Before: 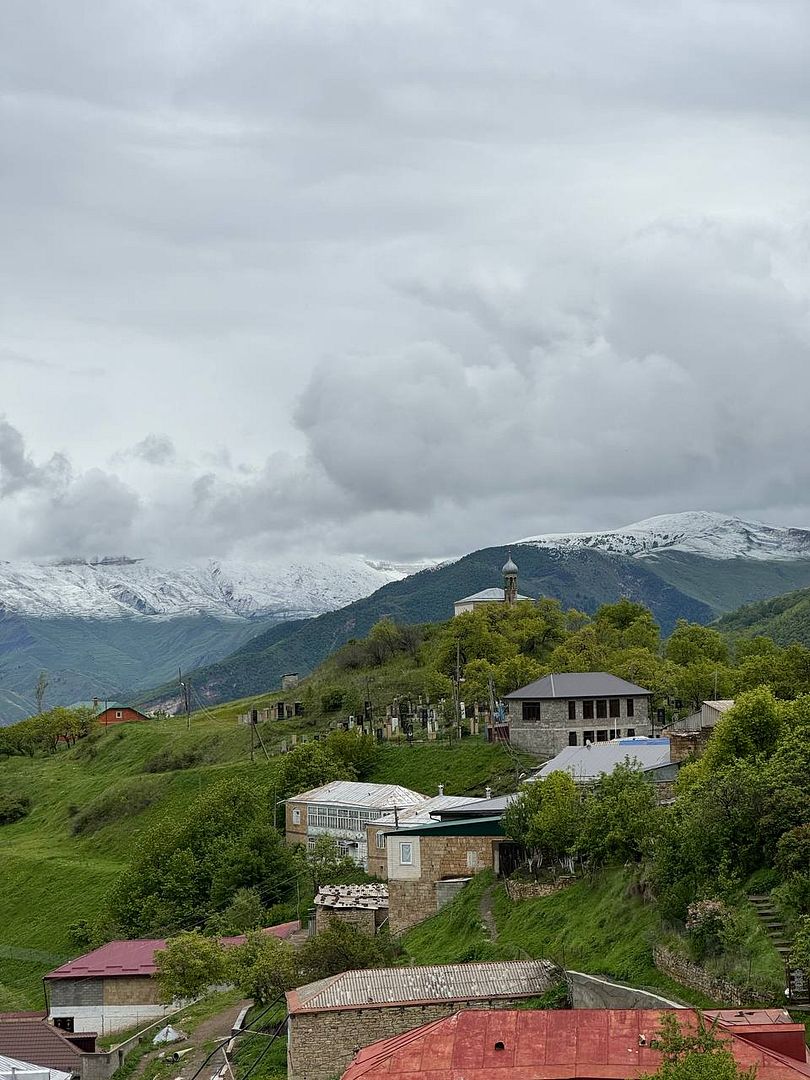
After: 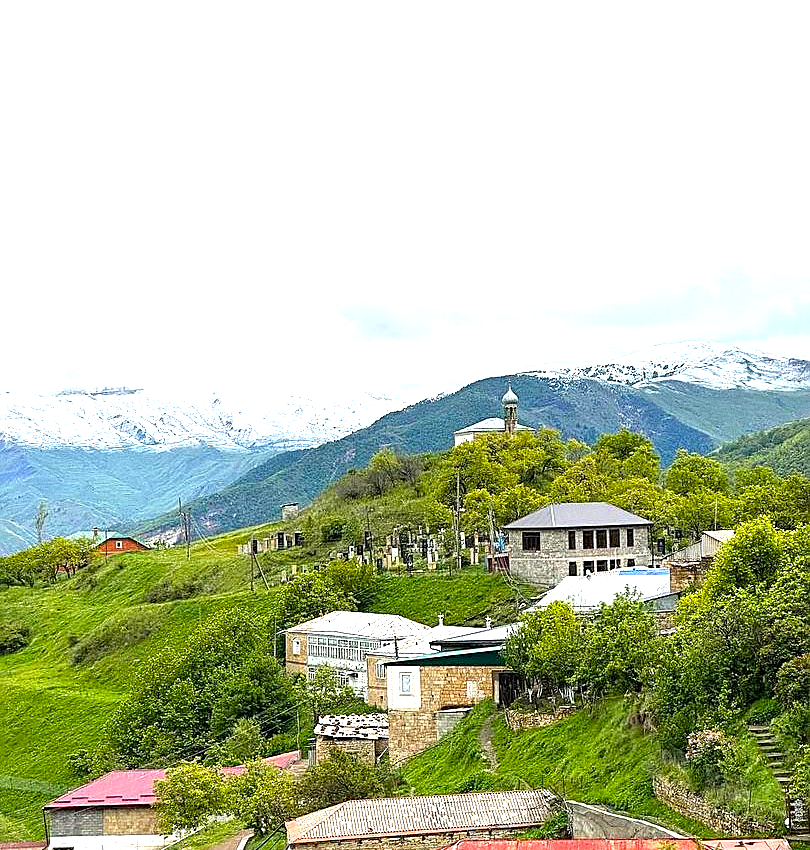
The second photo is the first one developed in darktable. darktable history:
sharpen: on, module defaults
crop and rotate: top 15.774%, bottom 5.506%
exposure: black level correction 0.001, exposure 1.646 EV, compensate exposure bias true, compensate highlight preservation false
grain: strength 26%
color balance rgb: perceptual saturation grading › global saturation 20%, global vibrance 20%
